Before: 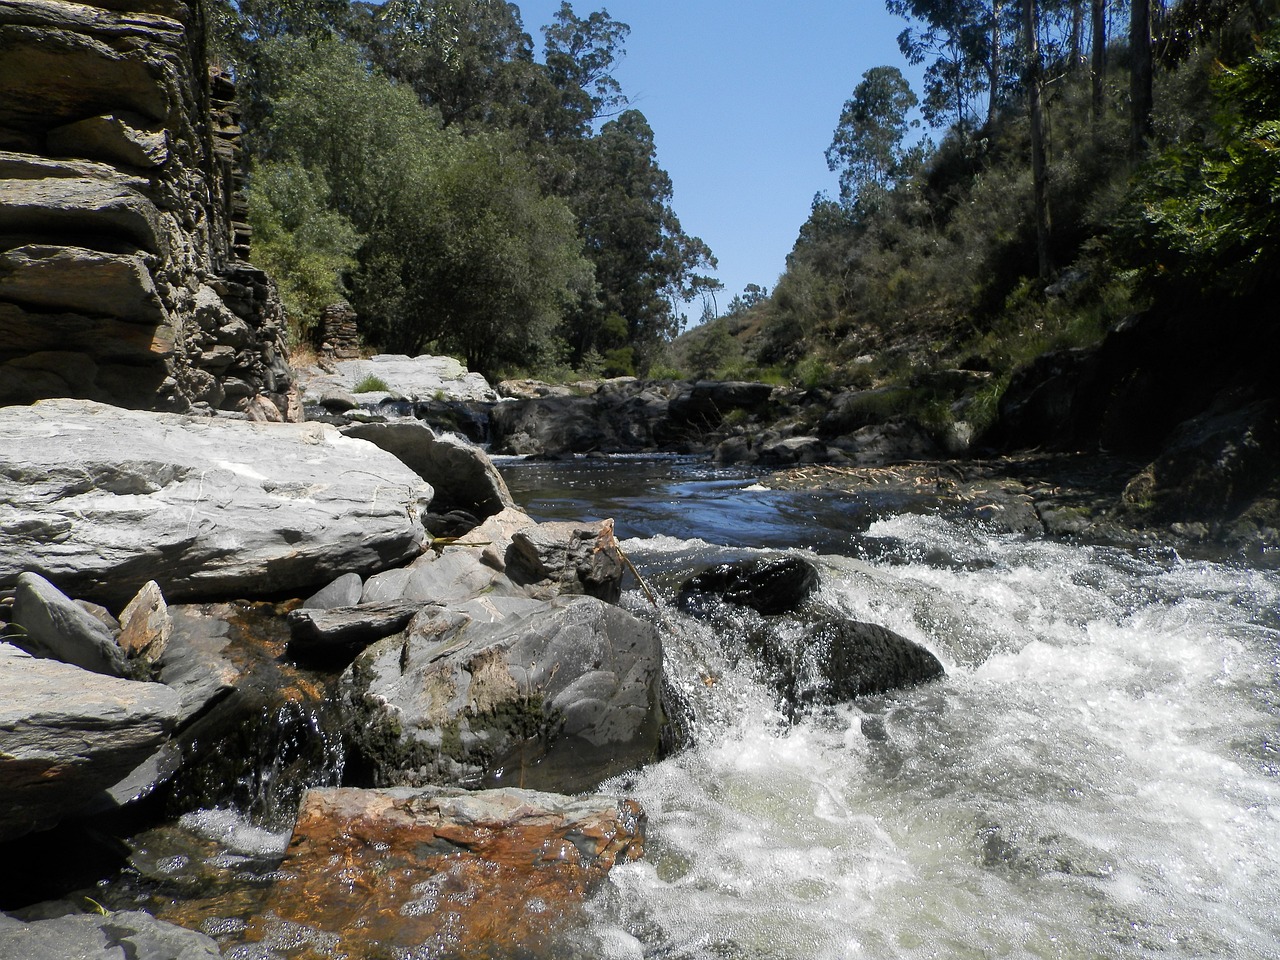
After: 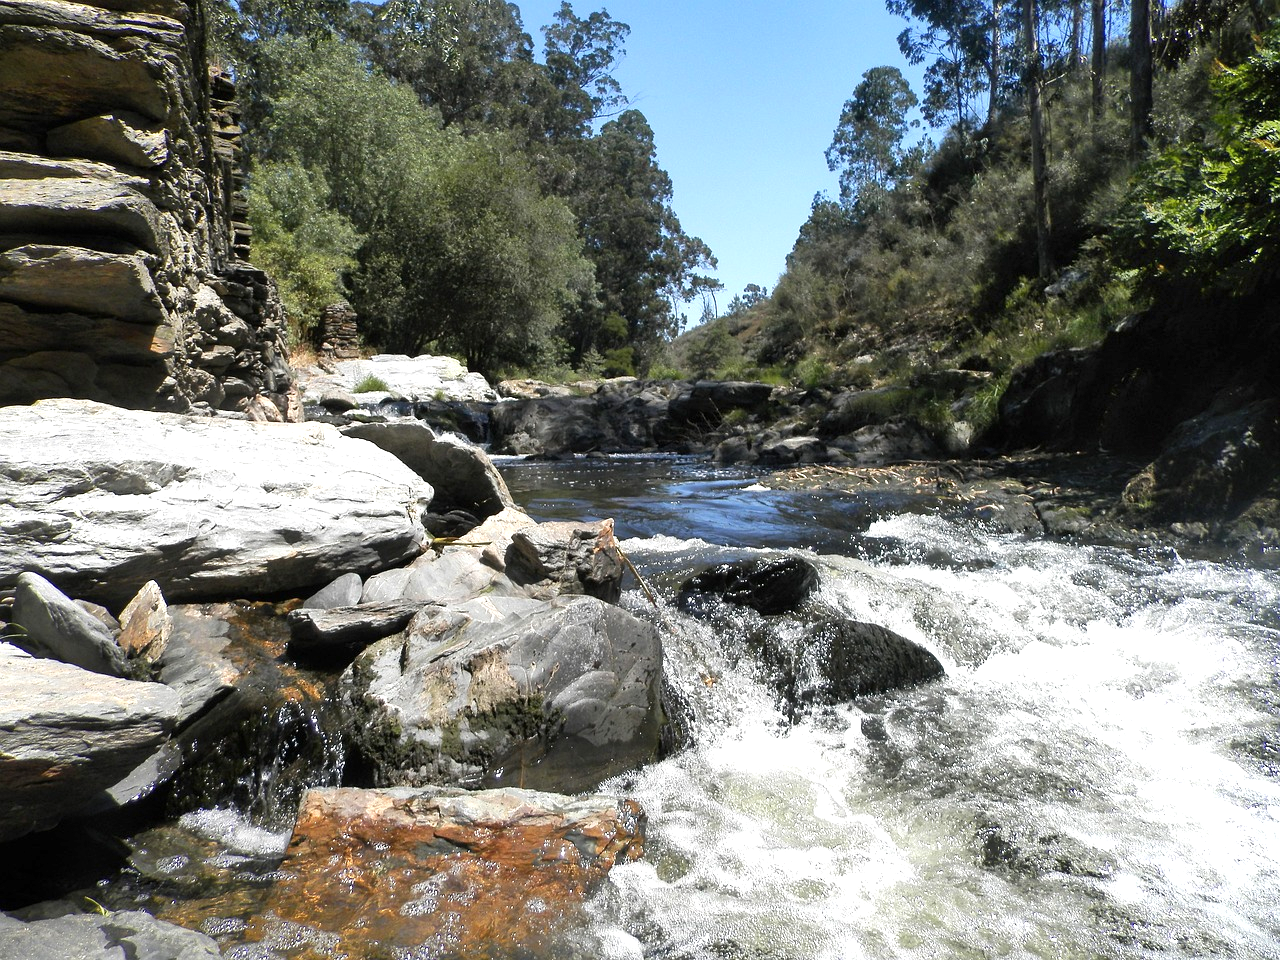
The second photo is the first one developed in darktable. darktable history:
shadows and highlights: soften with gaussian
exposure: black level correction 0, exposure 0.7 EV, compensate exposure bias true, compensate highlight preservation false
